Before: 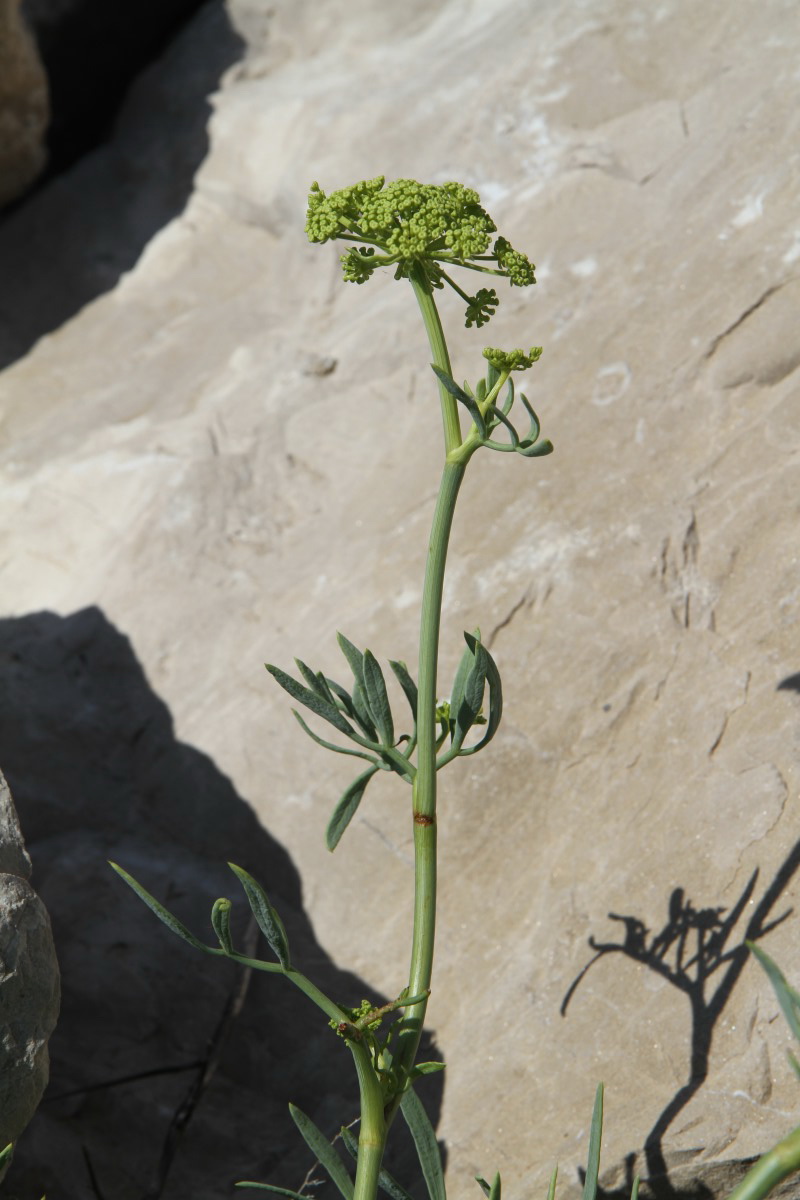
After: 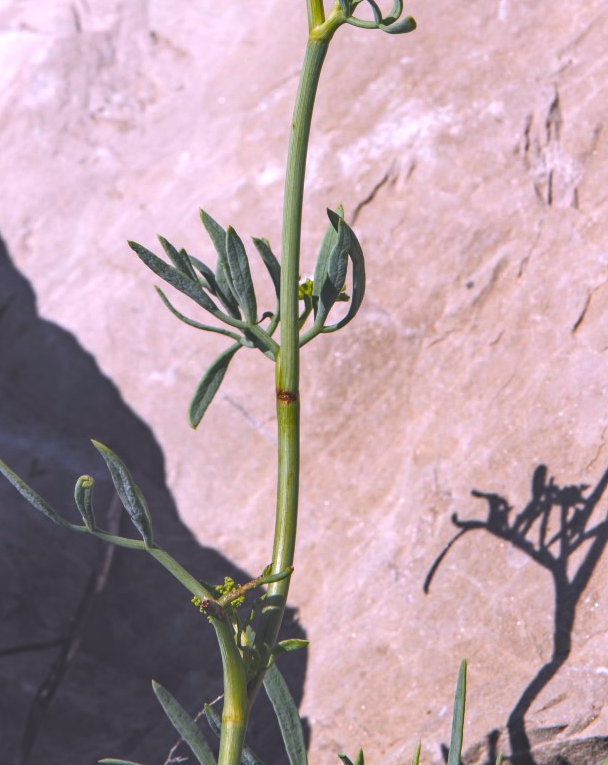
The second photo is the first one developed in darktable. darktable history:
exposure: black level correction -0.022, exposure -0.039 EV, compensate exposure bias true, compensate highlight preservation false
local contrast: on, module defaults
color correction: highlights a* 15.24, highlights b* -25.76
crop and rotate: left 17.206%, top 35.283%, right 6.776%, bottom 0.909%
haze removal: compatibility mode true, adaptive false
color balance rgb: highlights gain › luminance 7.423%, highlights gain › chroma 1.869%, highlights gain › hue 87.3°, perceptual saturation grading › global saturation 30.088%, saturation formula JzAzBz (2021)
contrast brightness saturation: brightness 0.116
tone equalizer: -8 EV -0.388 EV, -7 EV -0.401 EV, -6 EV -0.315 EV, -5 EV -0.214 EV, -3 EV 0.22 EV, -2 EV 0.356 EV, -1 EV 0.413 EV, +0 EV 0.431 EV, edges refinement/feathering 500, mask exposure compensation -1.57 EV, preserve details no
